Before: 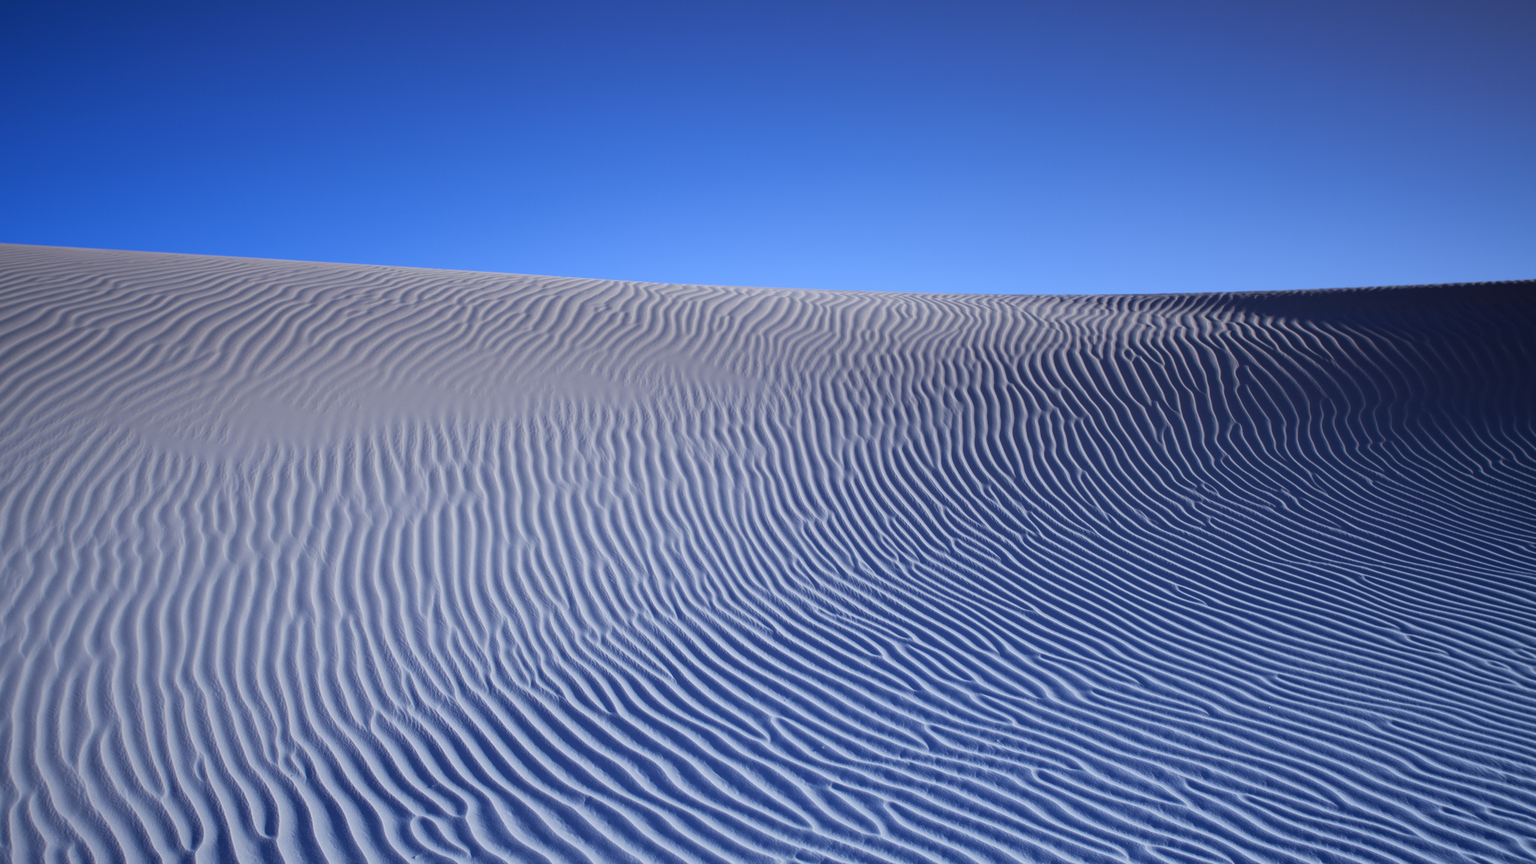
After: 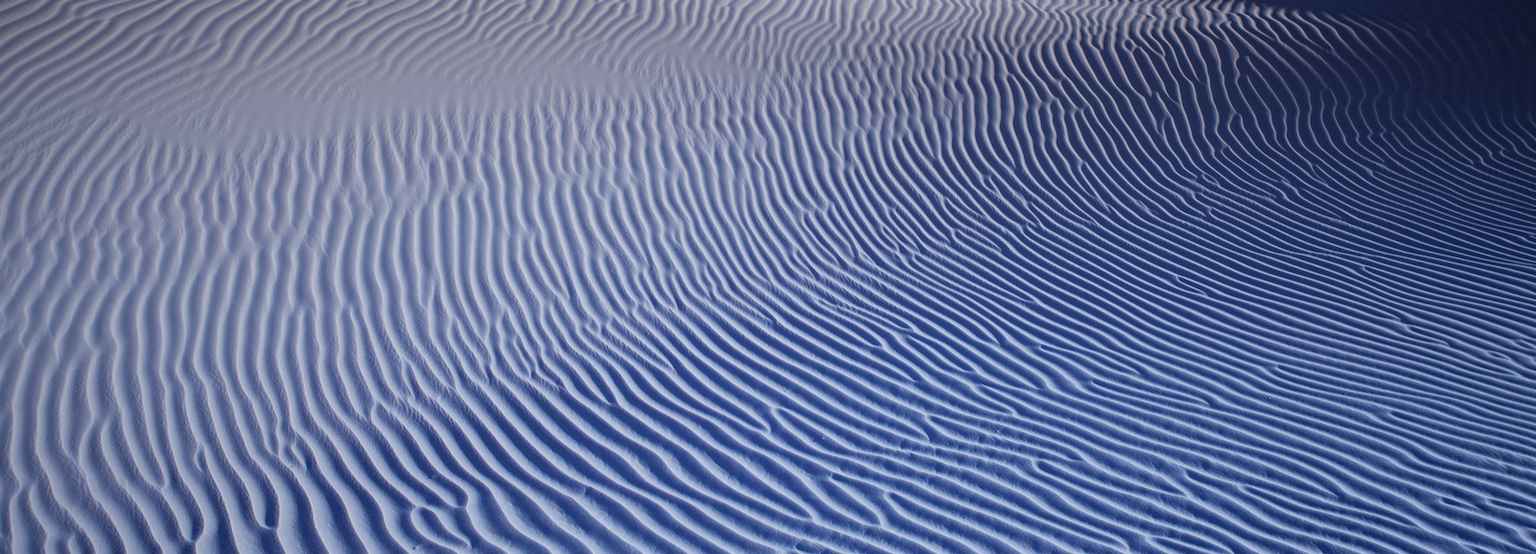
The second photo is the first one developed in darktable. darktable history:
crop and rotate: top 35.85%
